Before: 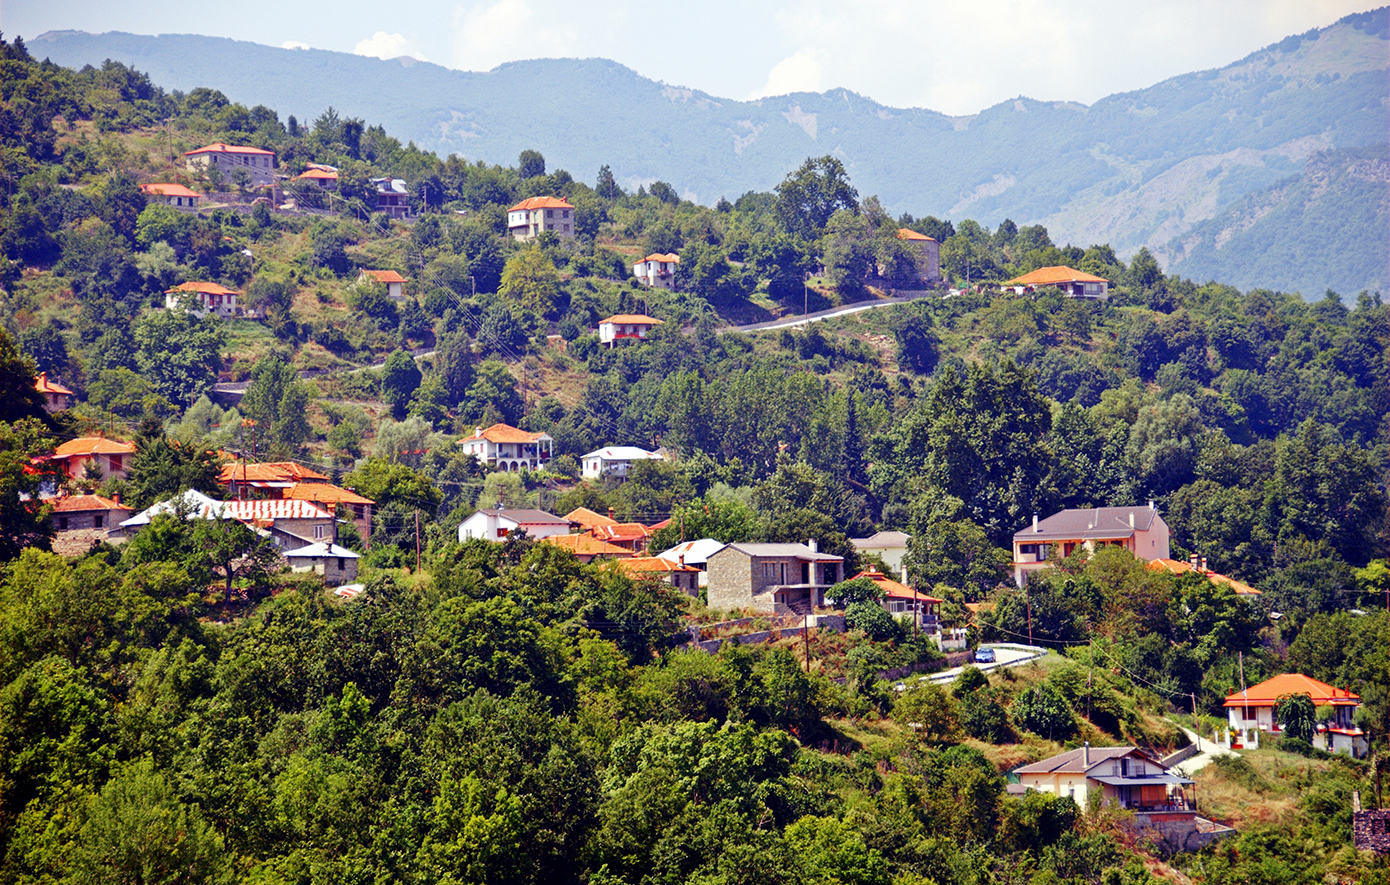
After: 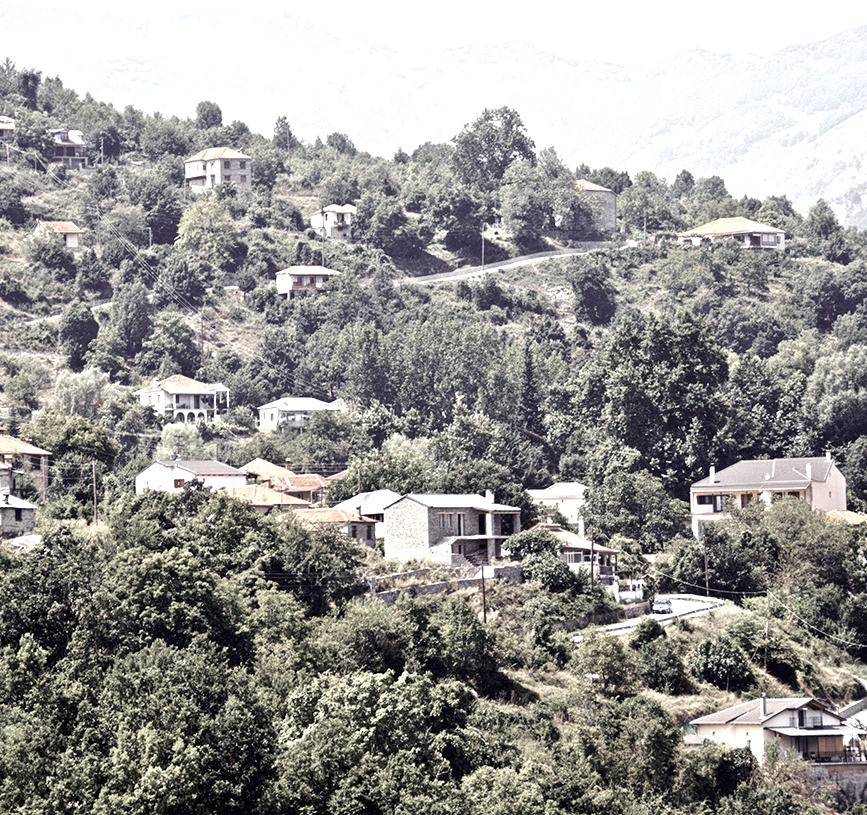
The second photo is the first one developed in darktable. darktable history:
color correction: highlights b* -0.056, saturation 0.161
crop and rotate: left 23.241%, top 5.624%, right 14.346%, bottom 2.28%
tone equalizer: on, module defaults
exposure: exposure 0.55 EV, compensate highlight preservation false
color balance rgb: highlights gain › chroma 2.055%, highlights gain › hue 46.37°, linear chroma grading › global chroma 19.333%, perceptual saturation grading › global saturation 0.417%, perceptual brilliance grading › global brilliance 10.35%, perceptual brilliance grading › shadows 14.4%
